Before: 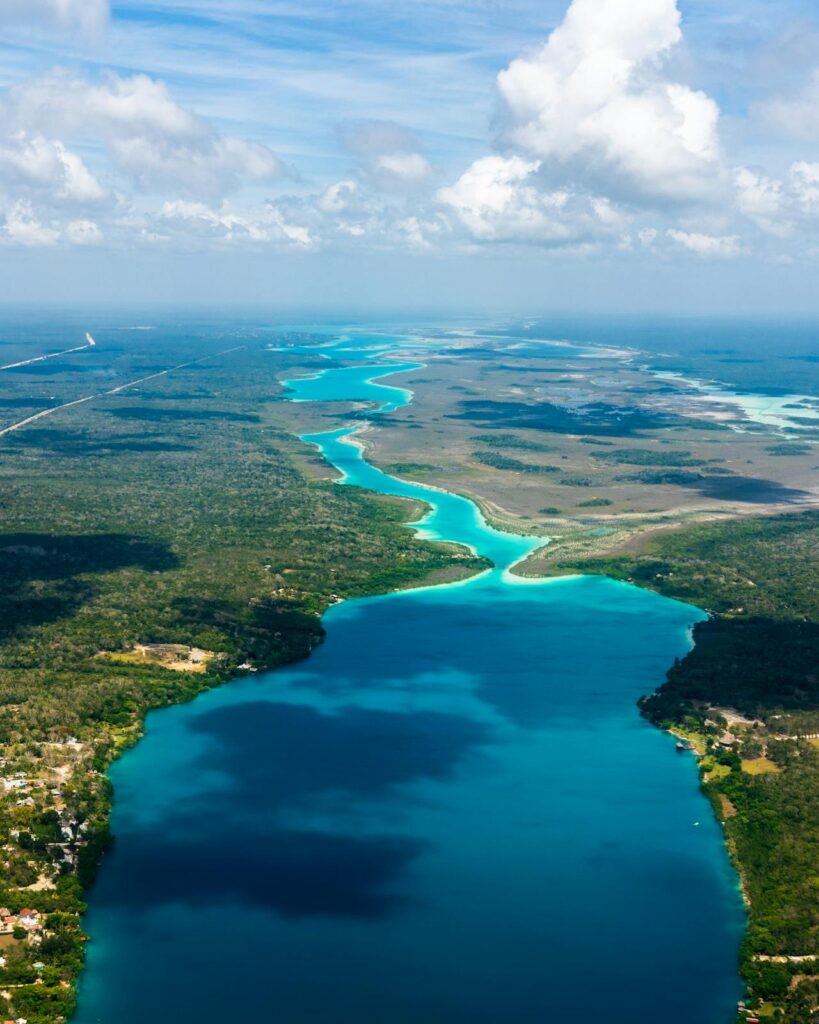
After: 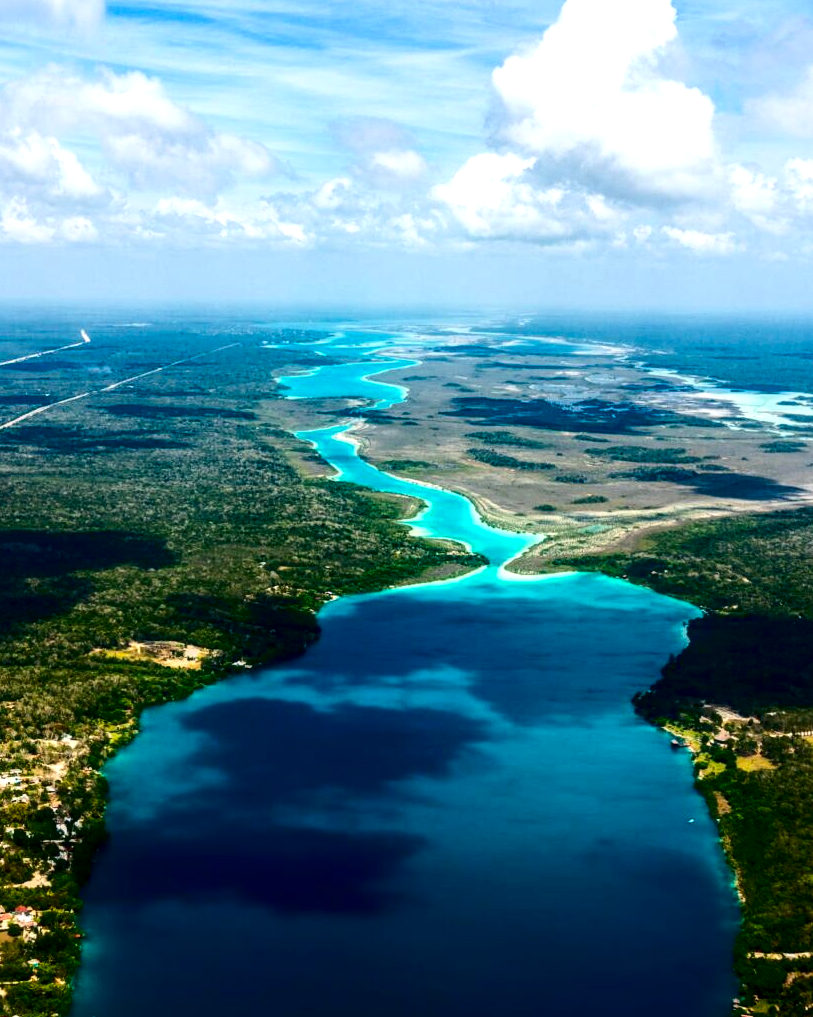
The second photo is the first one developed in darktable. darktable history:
exposure: black level correction 0.003, exposure 0.38 EV, compensate exposure bias true, compensate highlight preservation false
crop and rotate: left 0.725%, top 0.299%, bottom 0.289%
local contrast: on, module defaults
contrast brightness saturation: contrast 0.24, brightness -0.24, saturation 0.139
